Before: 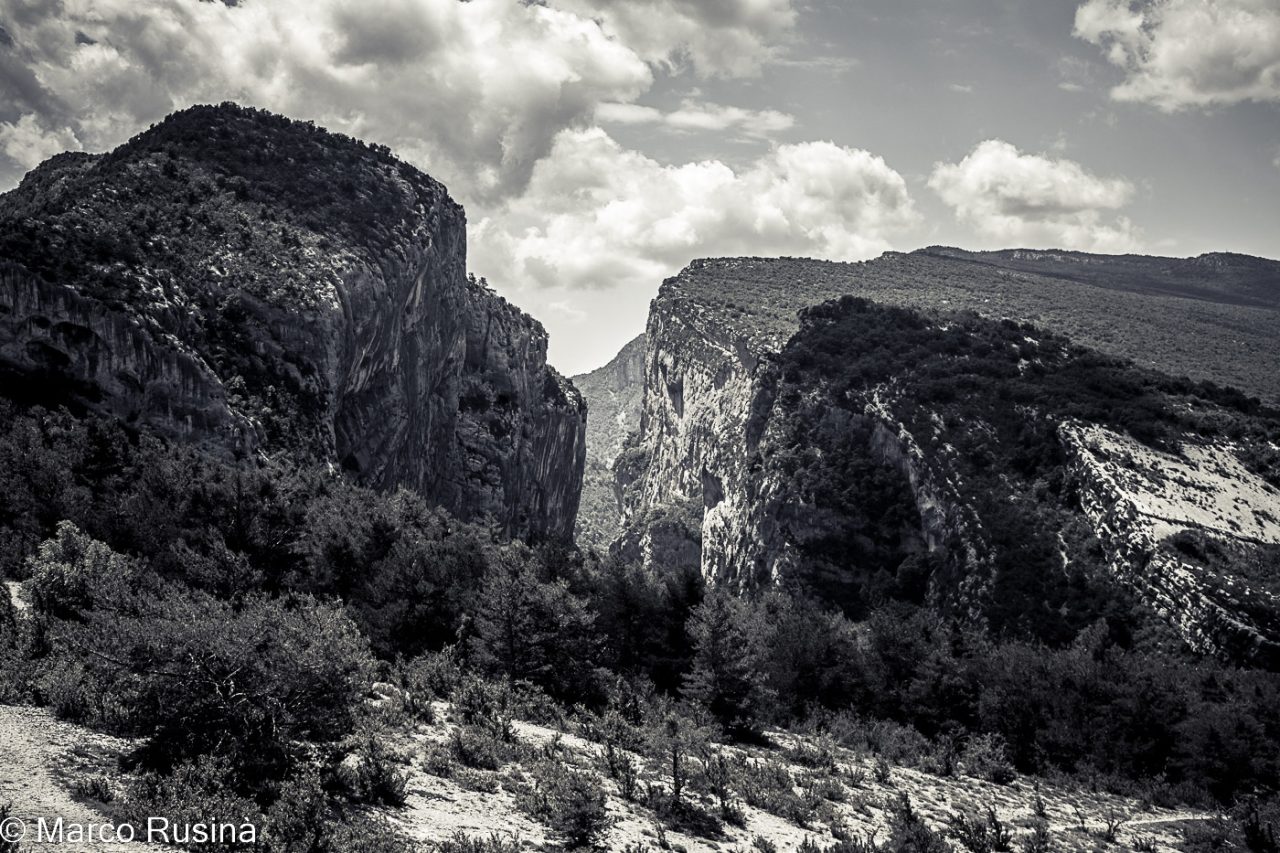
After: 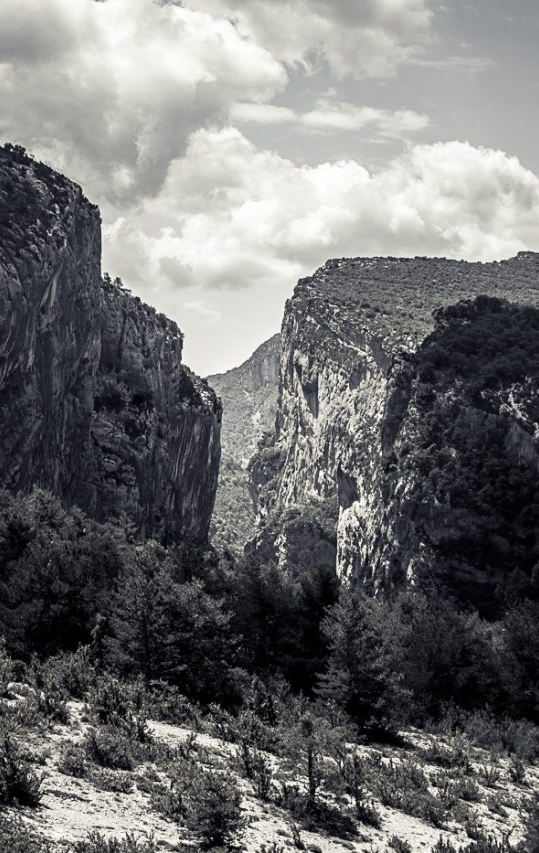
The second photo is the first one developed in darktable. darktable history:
crop: left 28.583%, right 29.231%
shadows and highlights: shadows -24.28, highlights 49.77, soften with gaussian
